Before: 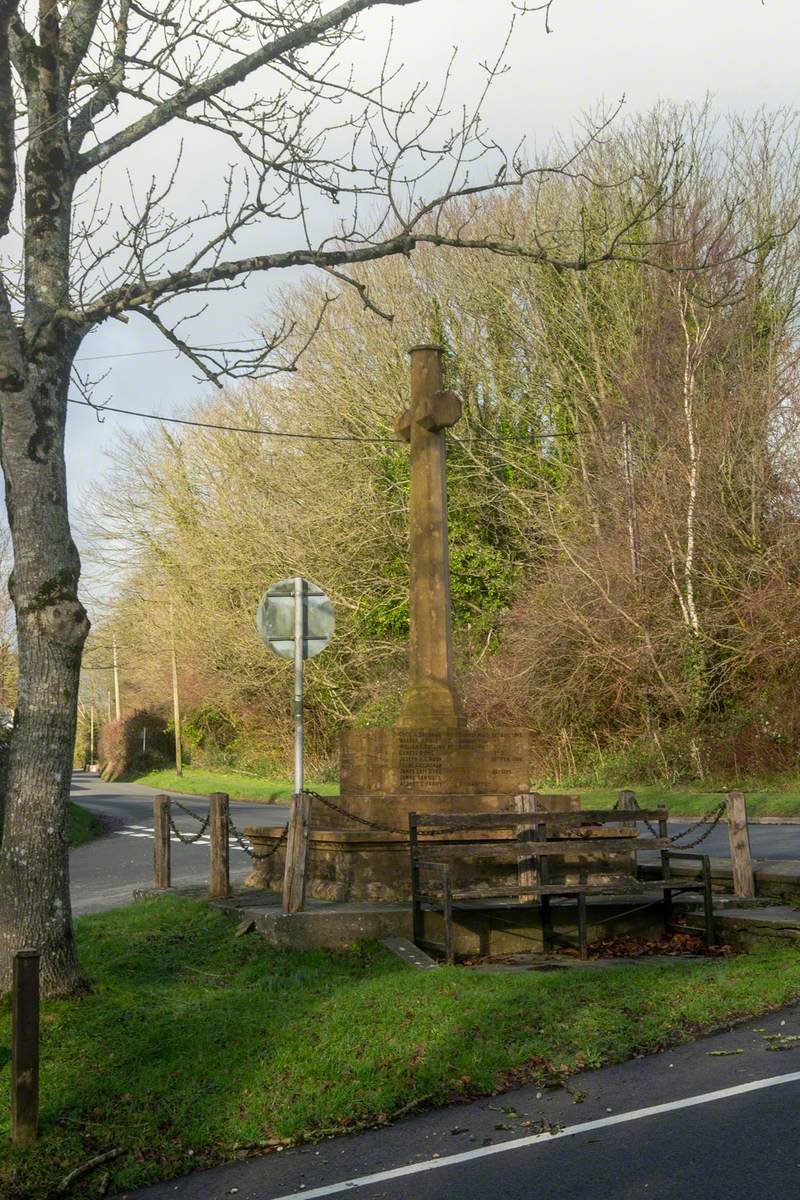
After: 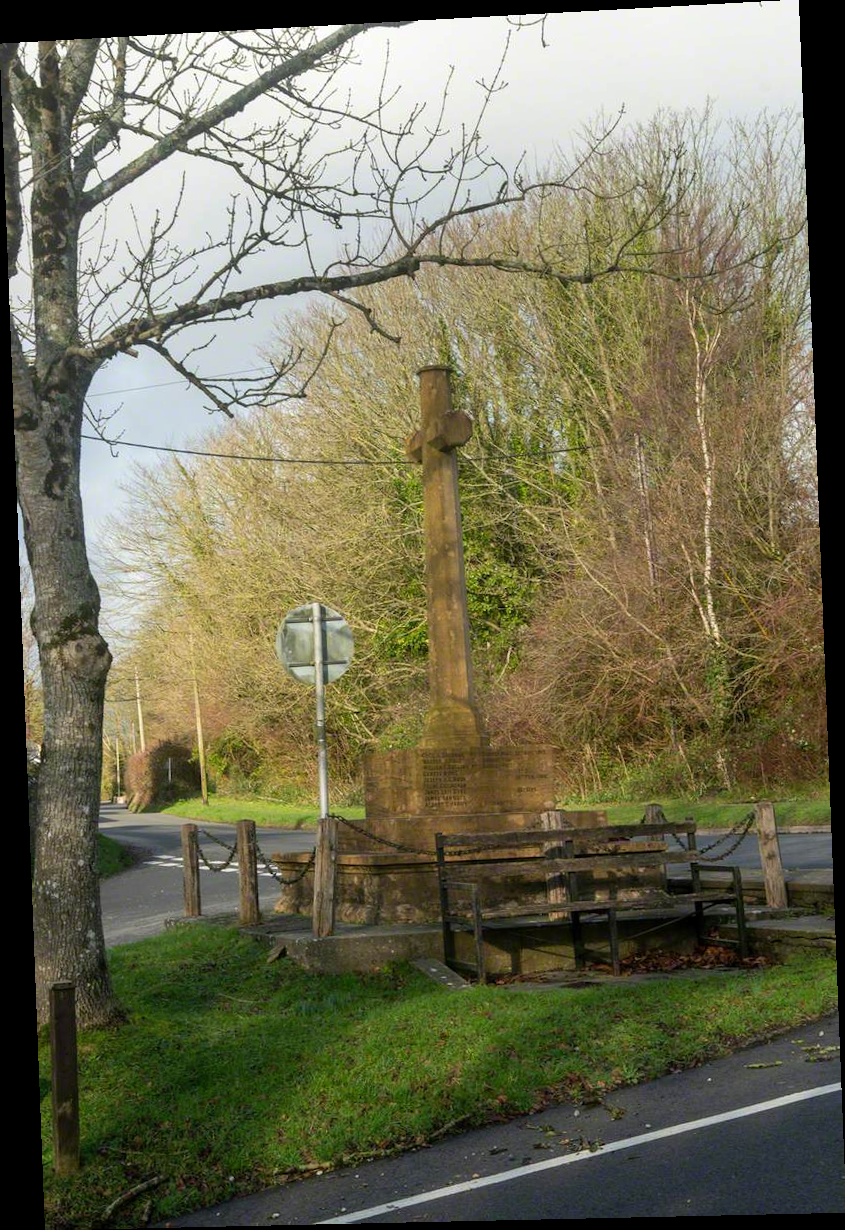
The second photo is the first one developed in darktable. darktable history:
shadows and highlights: shadows 12, white point adjustment 1.2, soften with gaussian
rotate and perspective: rotation -2.22°, lens shift (horizontal) -0.022, automatic cropping off
